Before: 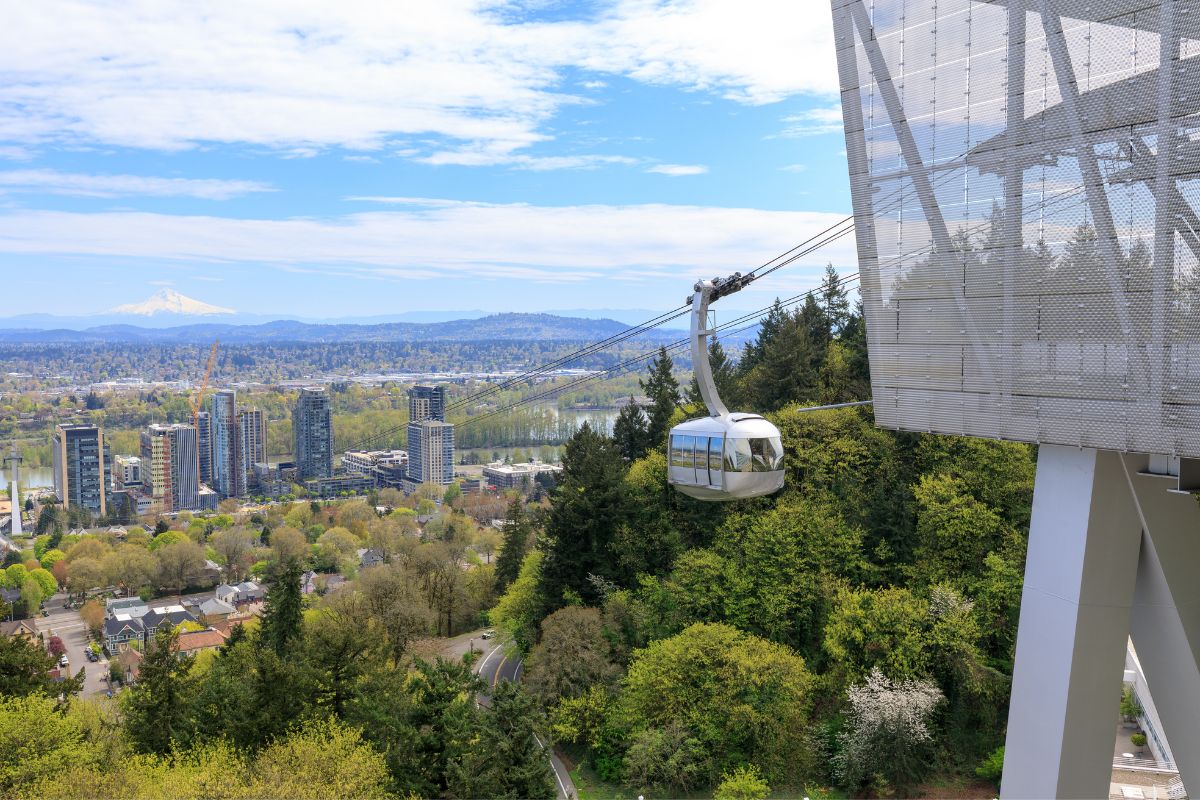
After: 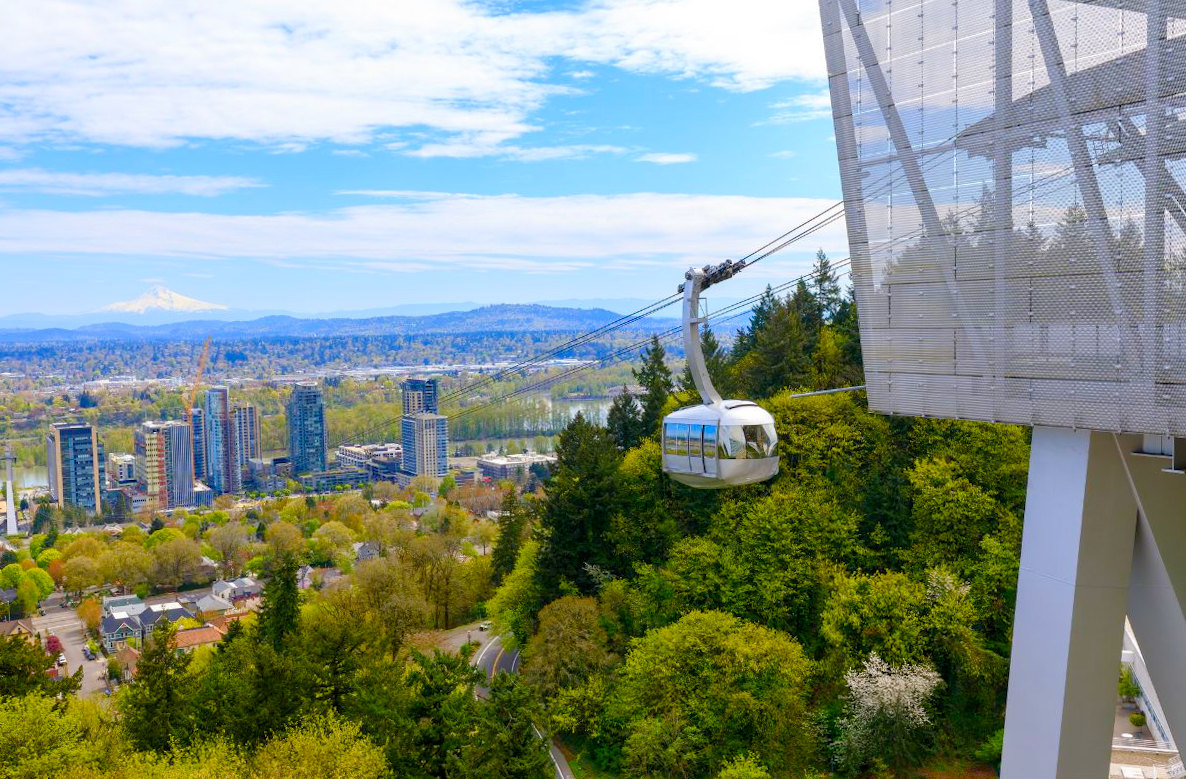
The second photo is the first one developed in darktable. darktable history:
color balance rgb: perceptual saturation grading › global saturation 24.74%, perceptual saturation grading › highlights -51.22%, perceptual saturation grading › mid-tones 19.16%, perceptual saturation grading › shadows 60.98%, global vibrance 50%
rotate and perspective: rotation -1°, crop left 0.011, crop right 0.989, crop top 0.025, crop bottom 0.975
